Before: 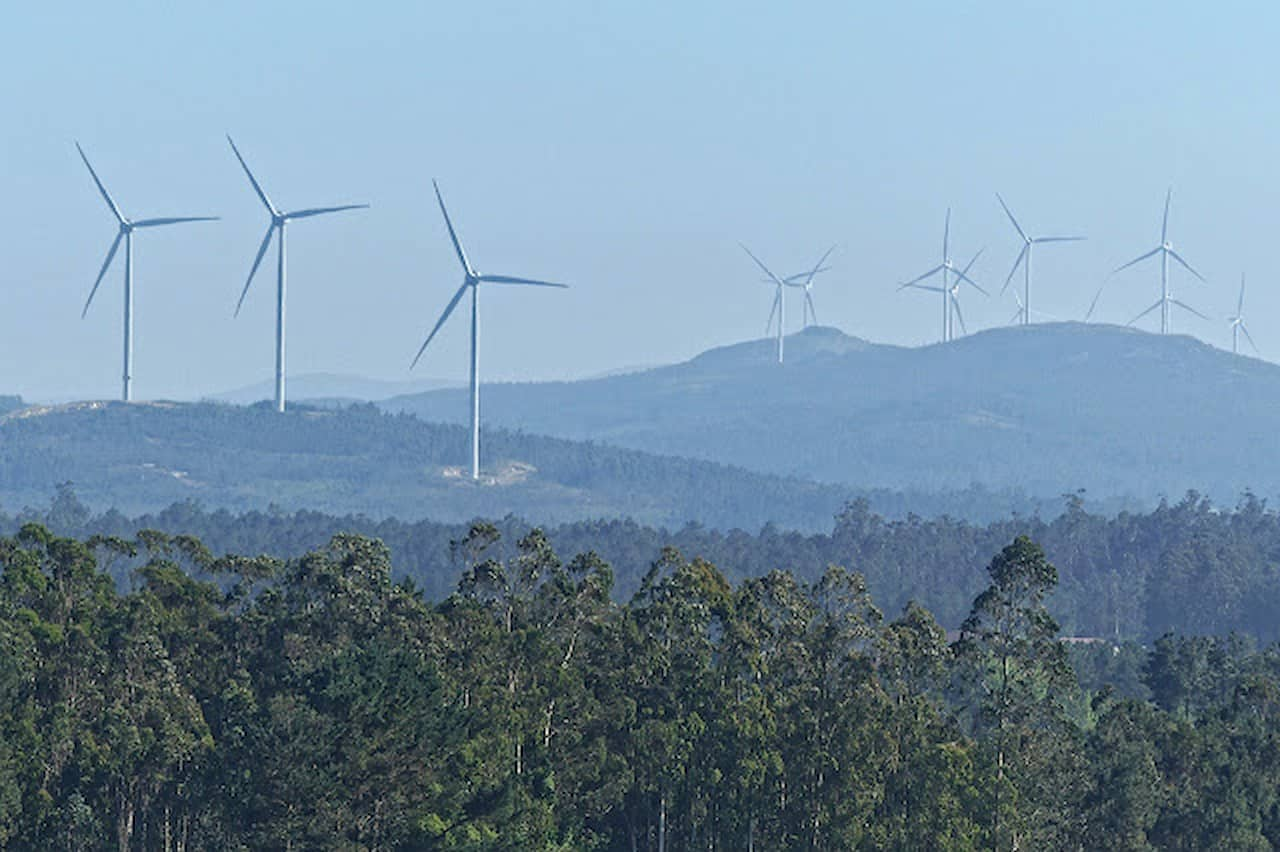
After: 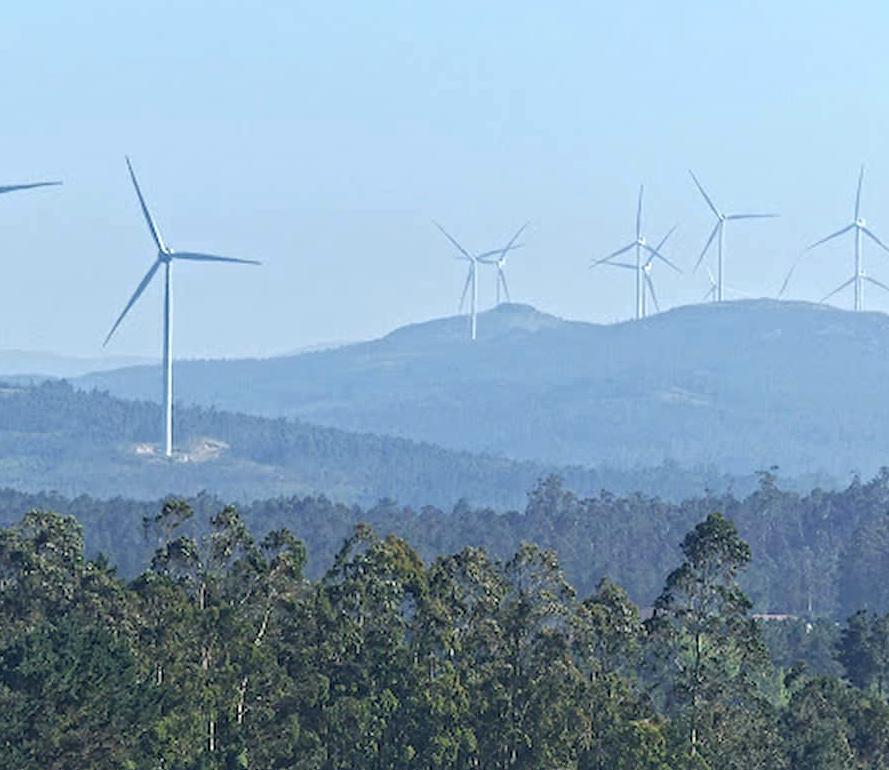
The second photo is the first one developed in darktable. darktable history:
crop and rotate: left 24.007%, top 2.771%, right 6.469%, bottom 6.752%
exposure: black level correction 0, exposure 0.3 EV, compensate exposure bias true, compensate highlight preservation false
